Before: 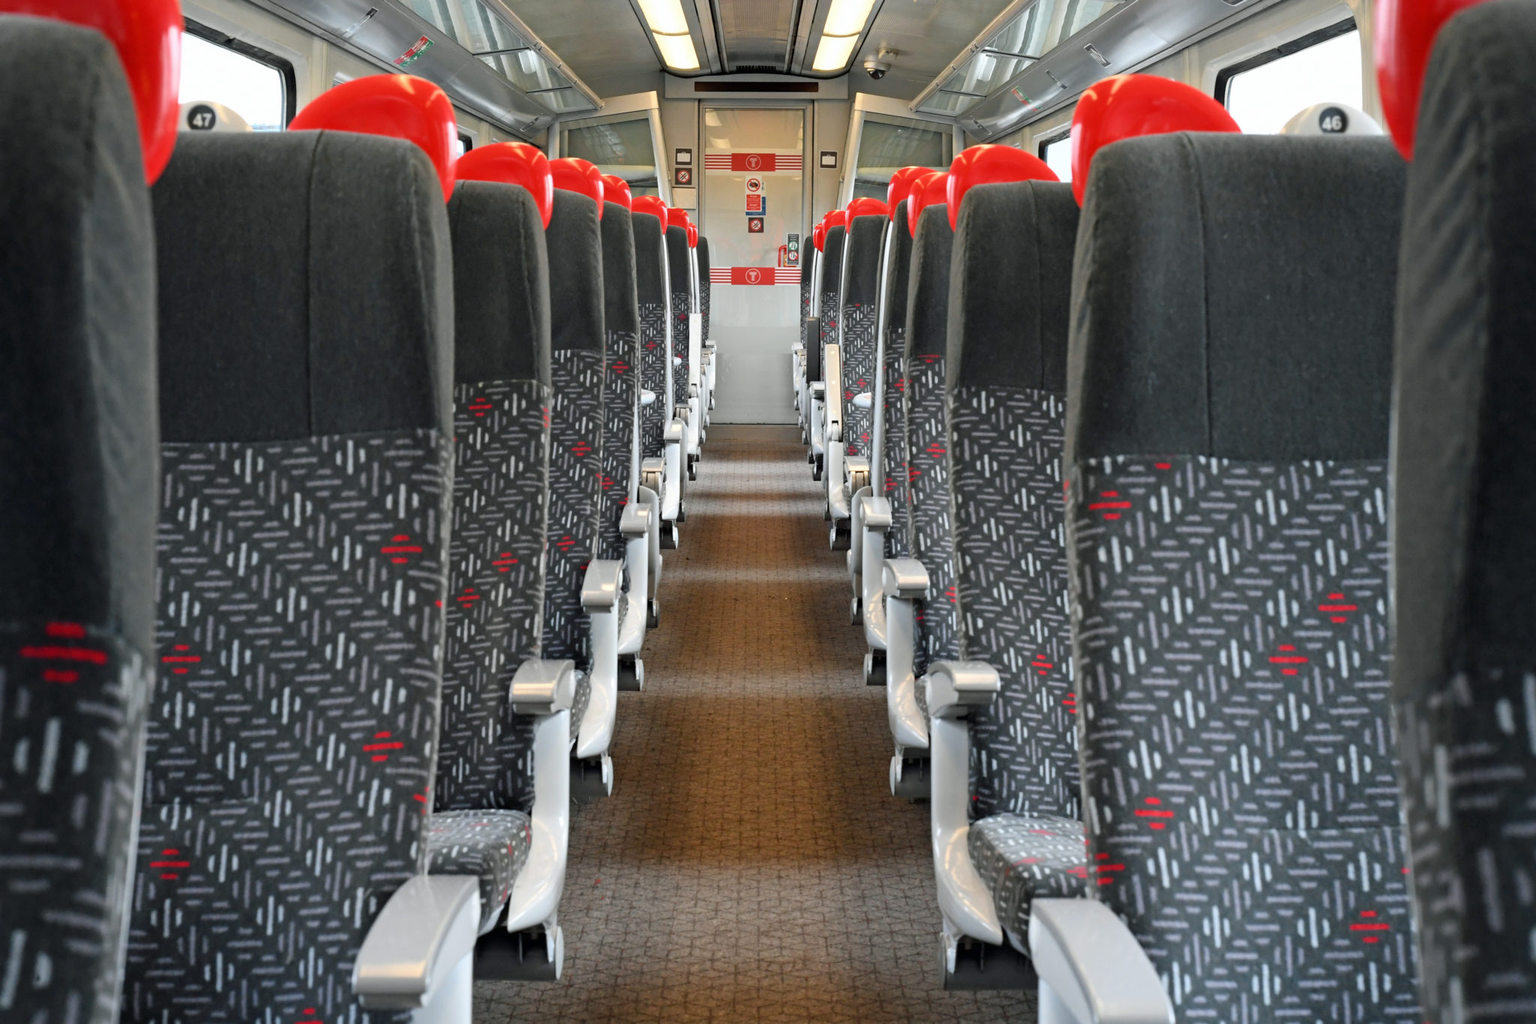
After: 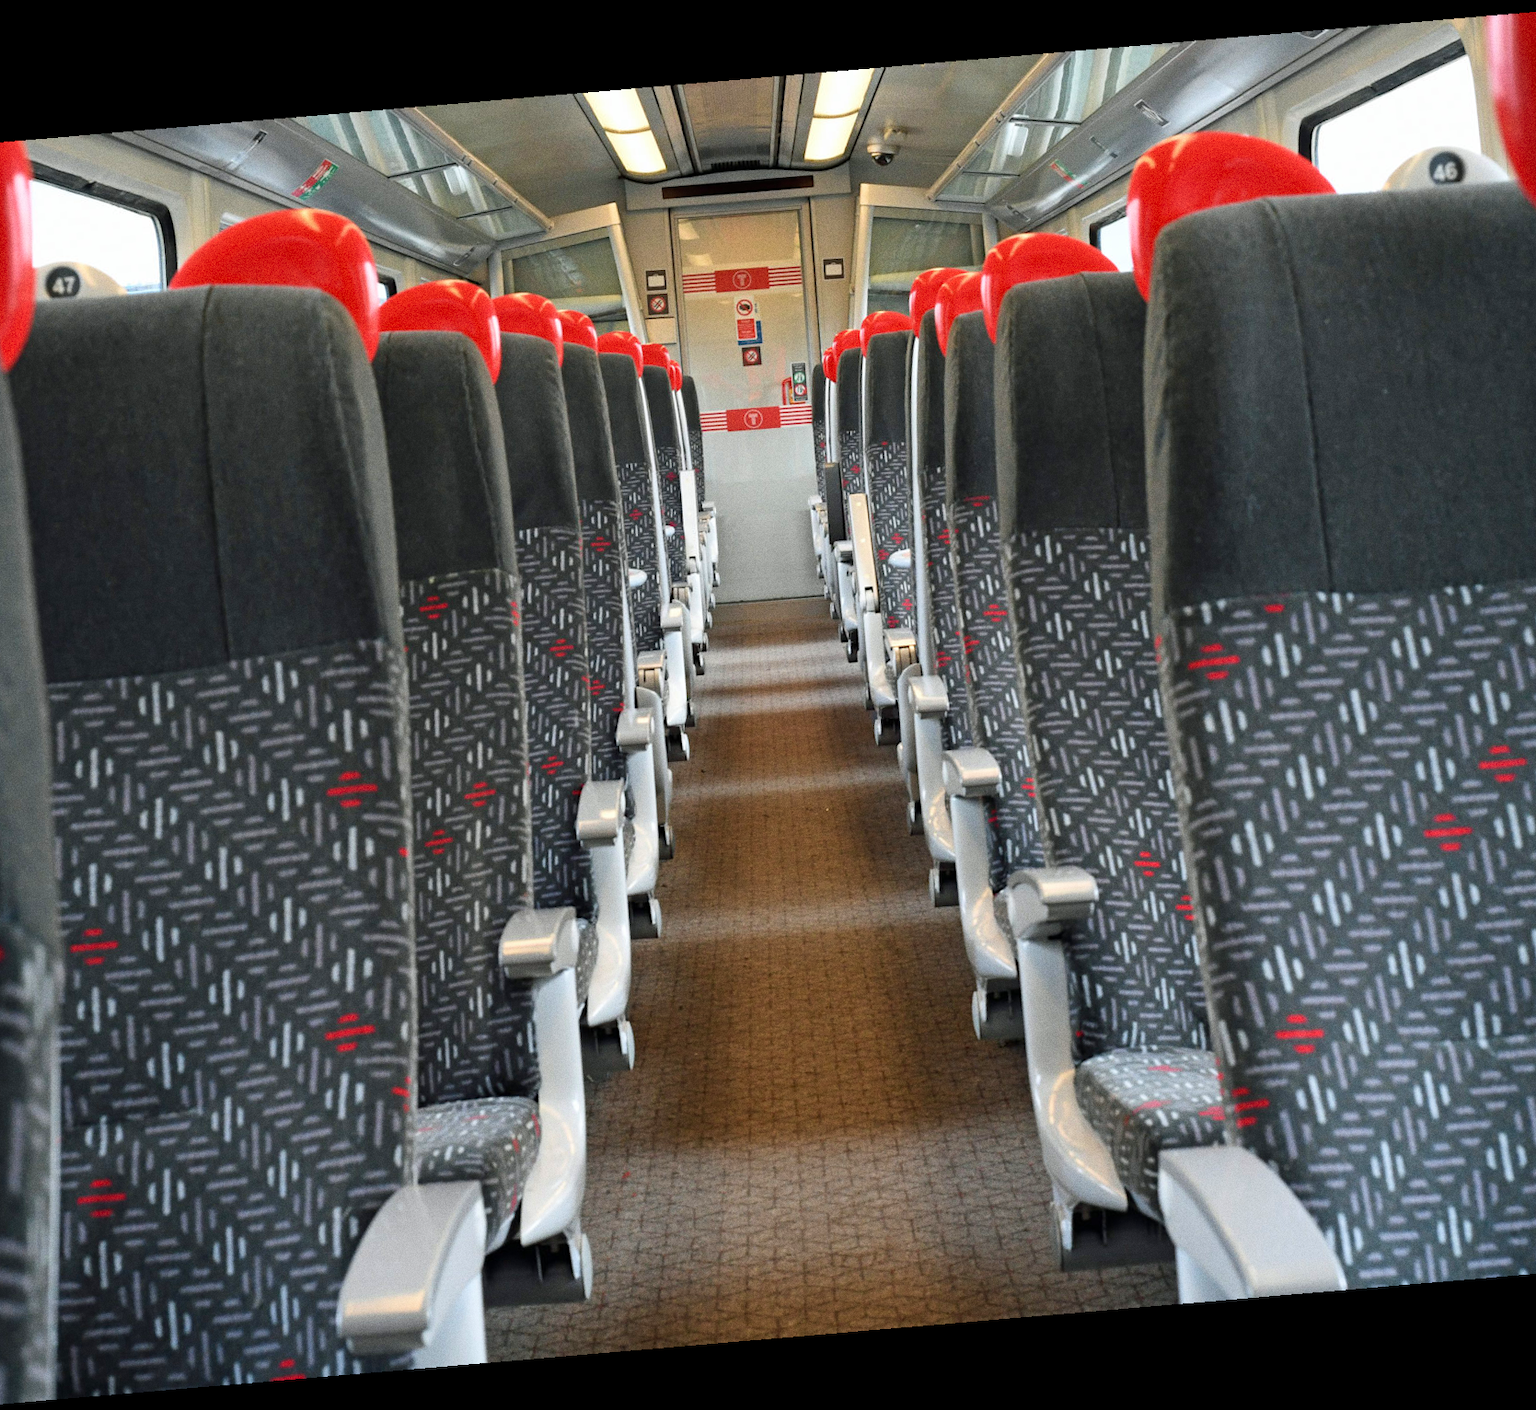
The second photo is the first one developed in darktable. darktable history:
velvia: on, module defaults
crop: left 9.88%, right 12.664%
grain: coarseness 0.09 ISO
rotate and perspective: rotation -4.86°, automatic cropping off
